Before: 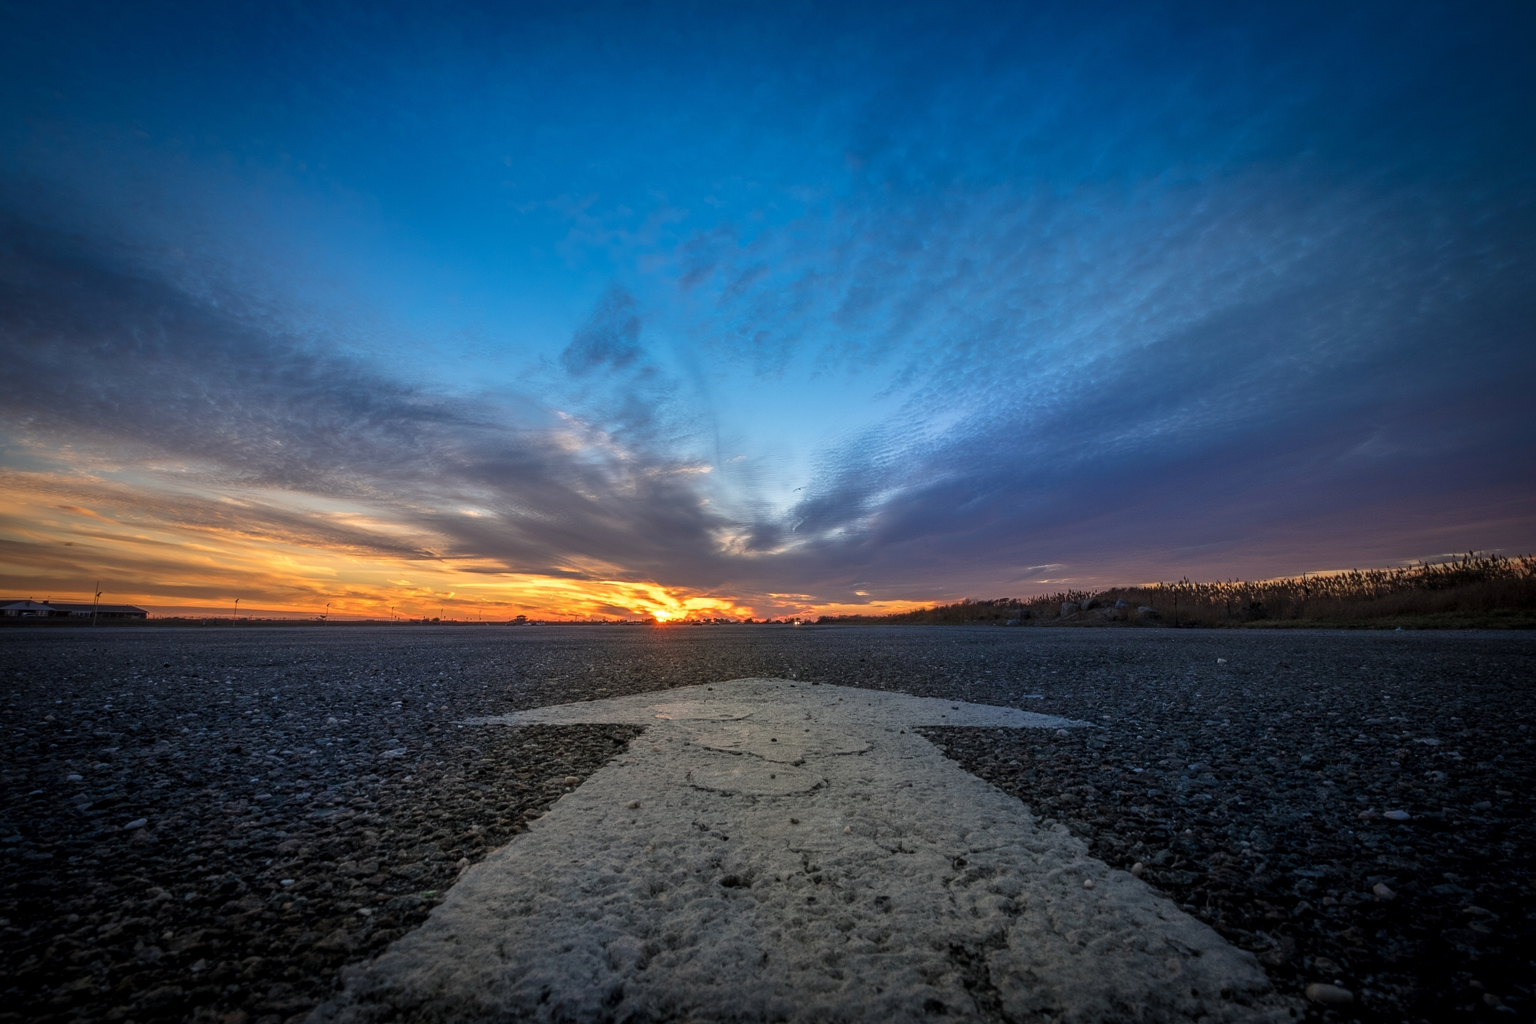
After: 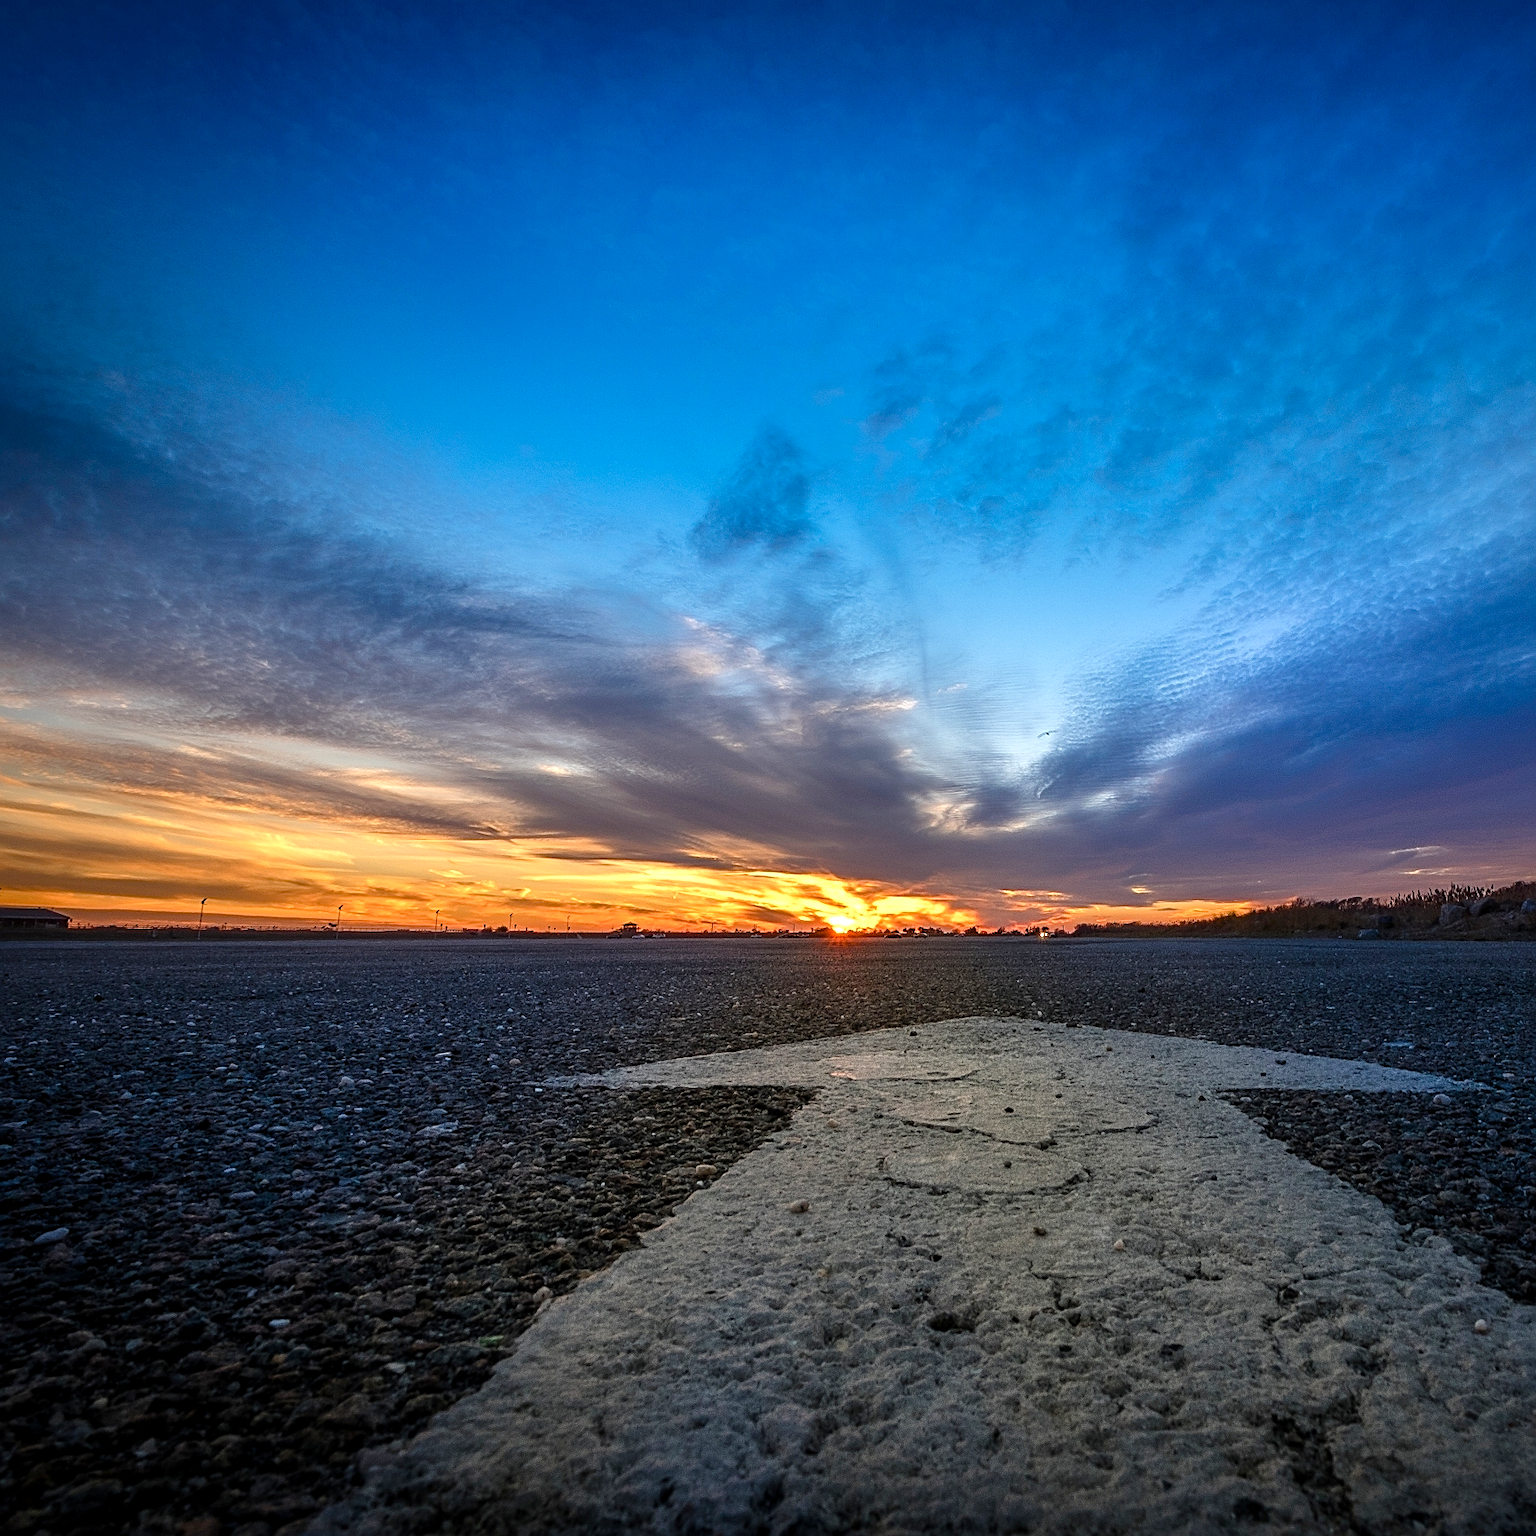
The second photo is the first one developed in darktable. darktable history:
crop and rotate: left 6.617%, right 26.717%
tone equalizer: -8 EV -0.417 EV, -7 EV -0.389 EV, -6 EV -0.333 EV, -5 EV -0.222 EV, -3 EV 0.222 EV, -2 EV 0.333 EV, -1 EV 0.389 EV, +0 EV 0.417 EV, edges refinement/feathering 500, mask exposure compensation -1.57 EV, preserve details no
color balance rgb: perceptual saturation grading › global saturation 20%, perceptual saturation grading › highlights -25%, perceptual saturation grading › shadows 50%
sharpen: on, module defaults
